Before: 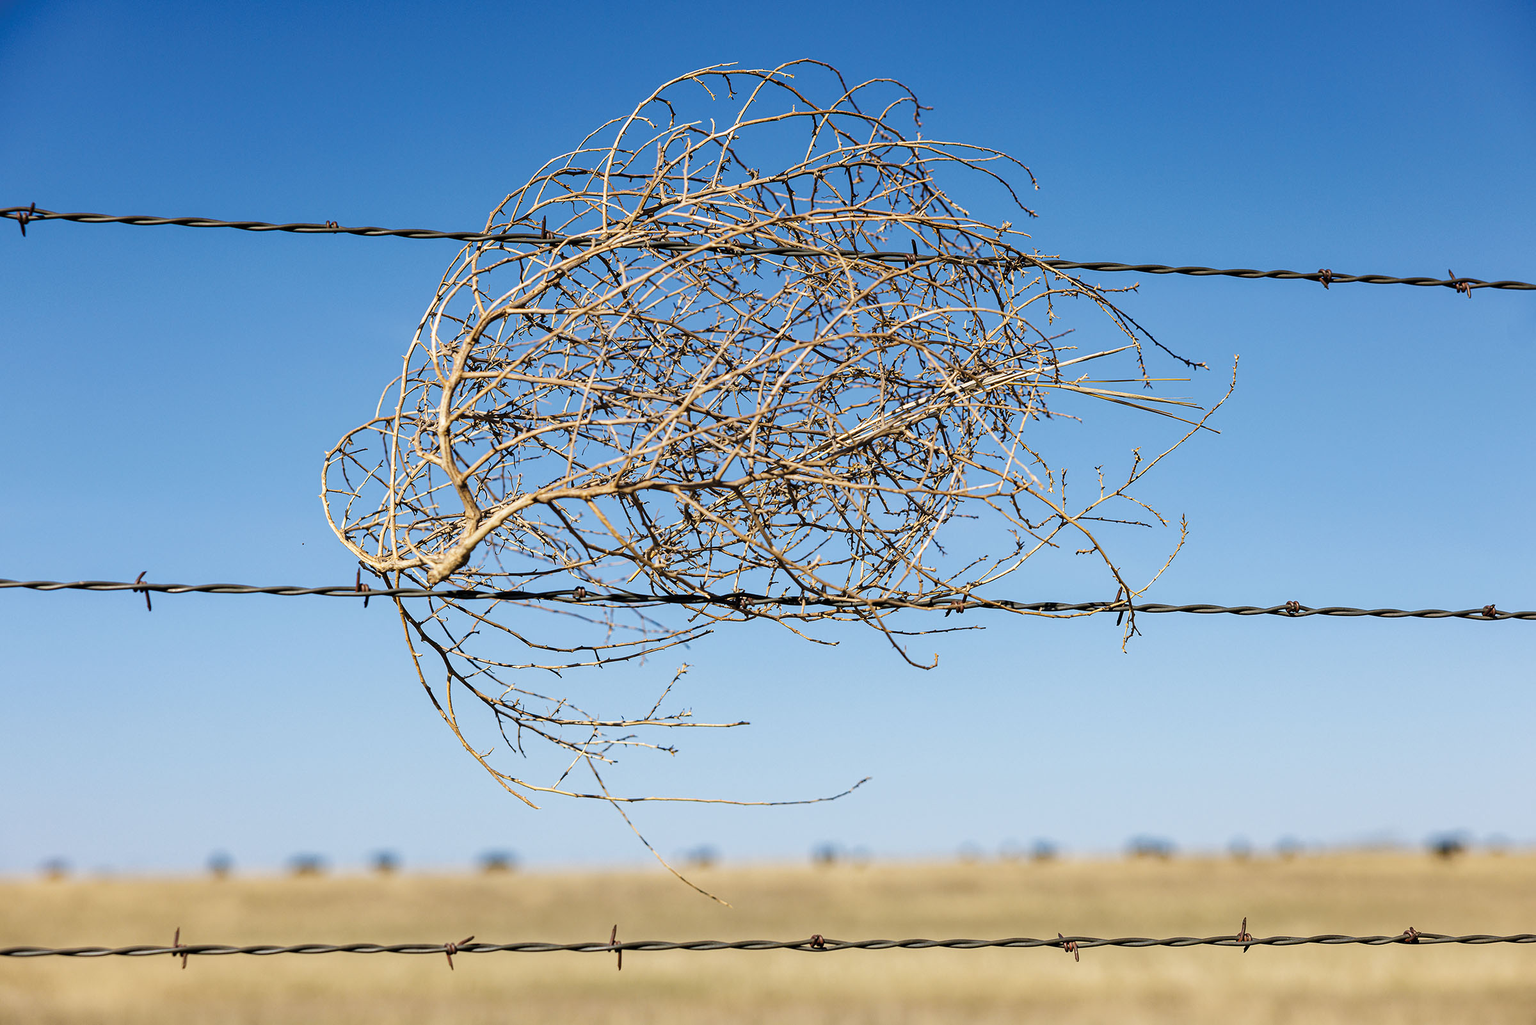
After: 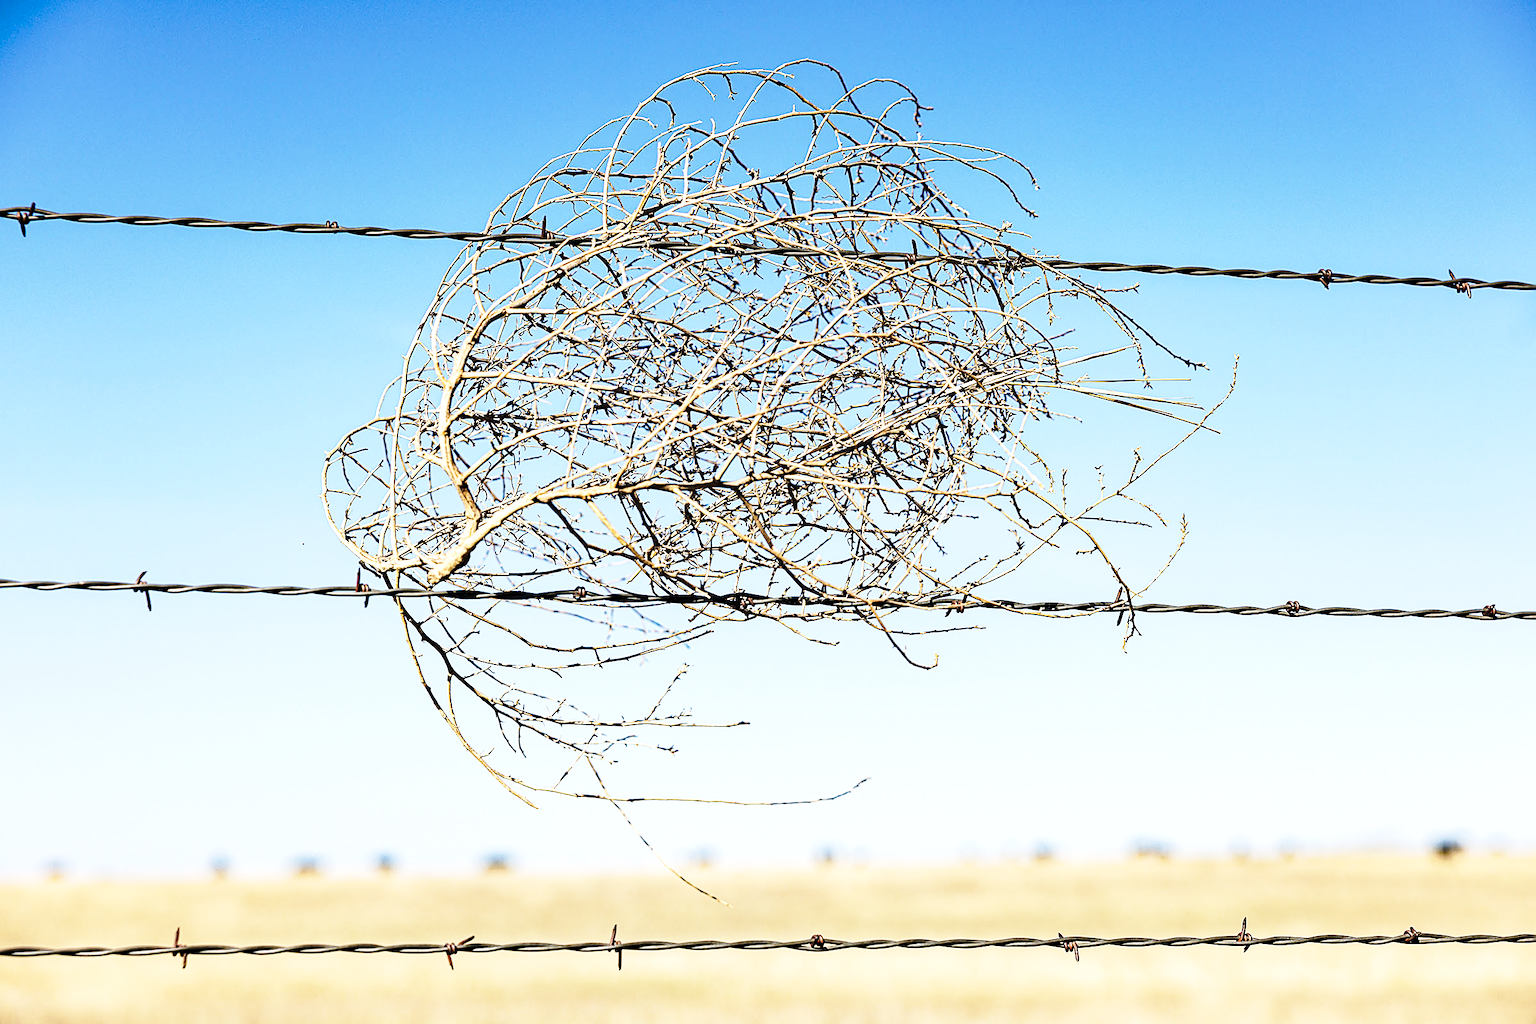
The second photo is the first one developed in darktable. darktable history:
sharpen: on, module defaults
base curve: curves: ch0 [(0, 0) (0.028, 0.03) (0.121, 0.232) (0.46, 0.748) (0.859, 0.968) (1, 1)], preserve colors none
tone equalizer: -8 EV -0.786 EV, -7 EV -0.676 EV, -6 EV -0.592 EV, -5 EV -0.398 EV, -3 EV 0.377 EV, -2 EV 0.6 EV, -1 EV 0.696 EV, +0 EV 0.749 EV, edges refinement/feathering 500, mask exposure compensation -1.57 EV, preserve details no
